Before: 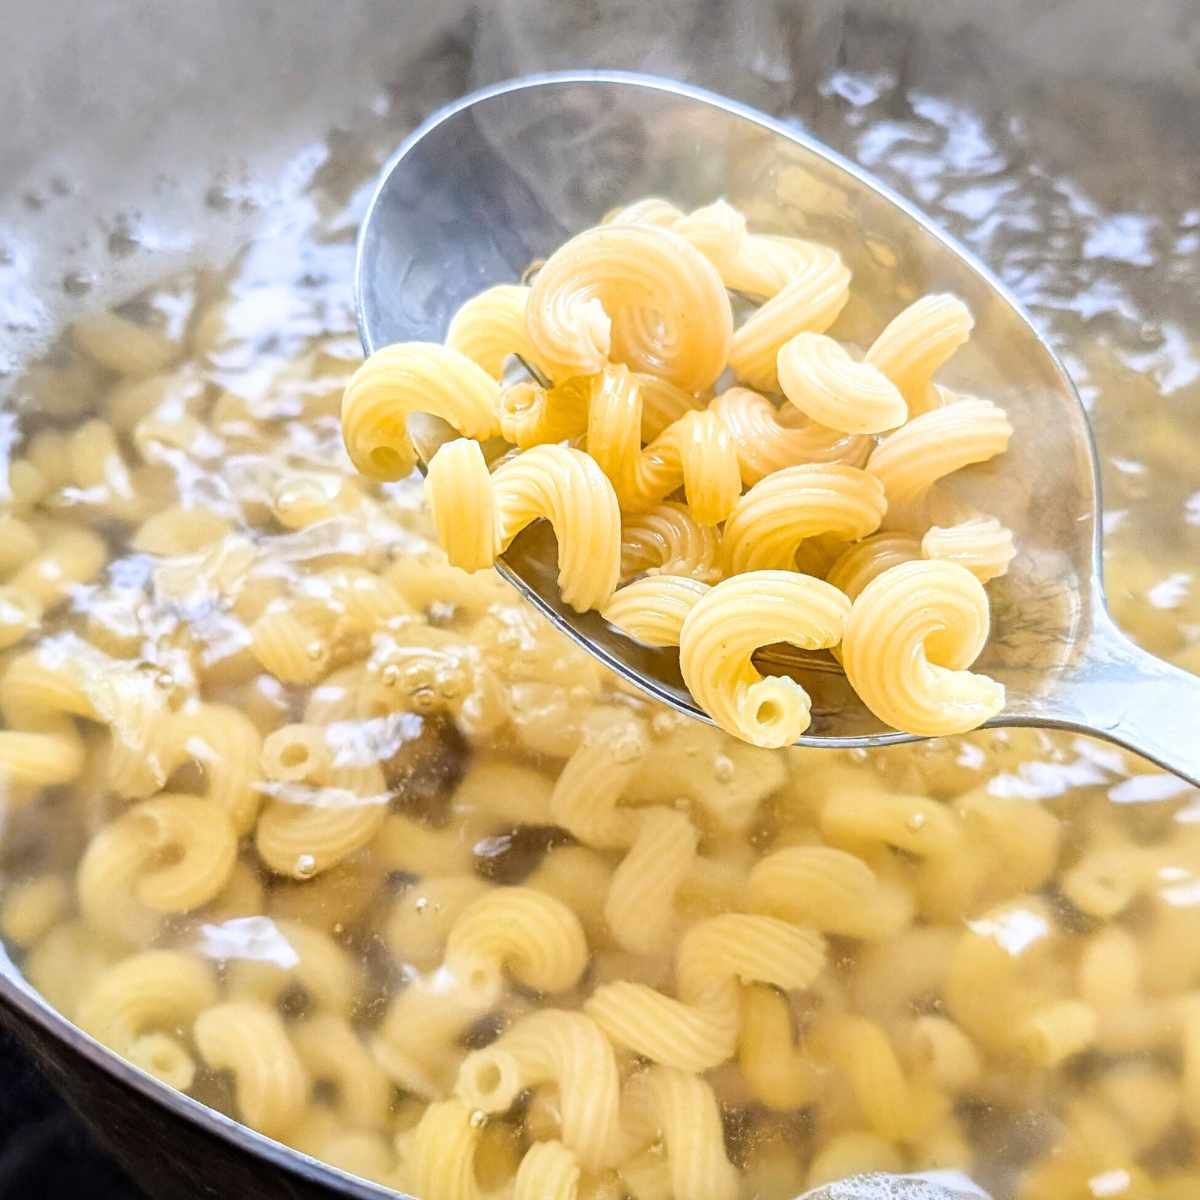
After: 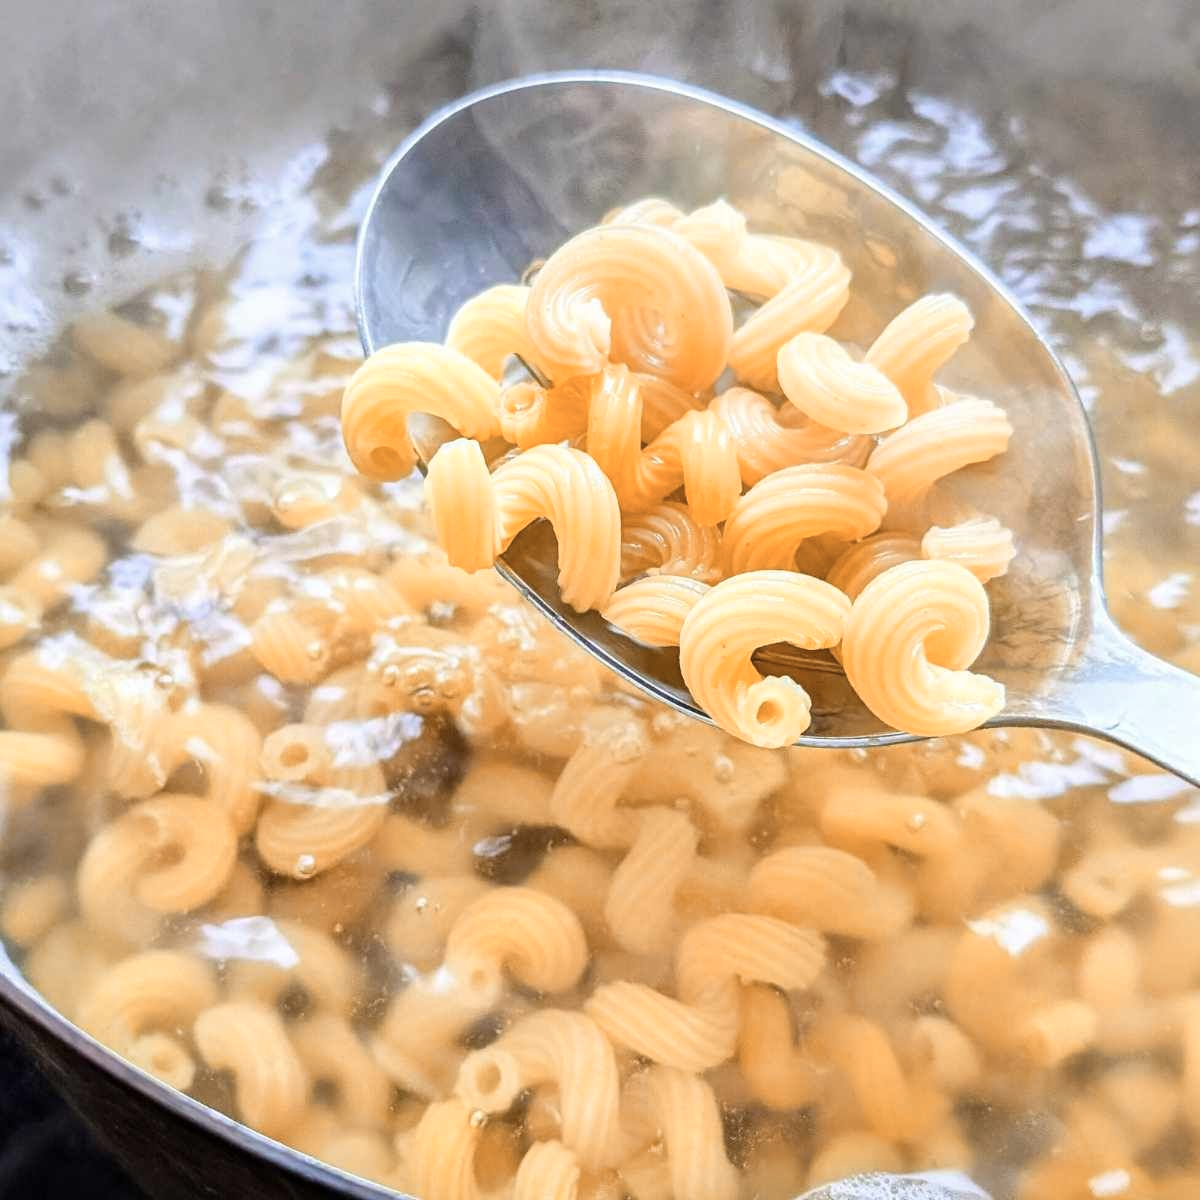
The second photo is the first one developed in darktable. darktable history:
color balance rgb: on, module defaults
contrast brightness saturation: saturation -0.05
color zones: curves: ch2 [(0, 0.5) (0.143, 0.5) (0.286, 0.416) (0.429, 0.5) (0.571, 0.5) (0.714, 0.5) (0.857, 0.5) (1, 0.5)]
